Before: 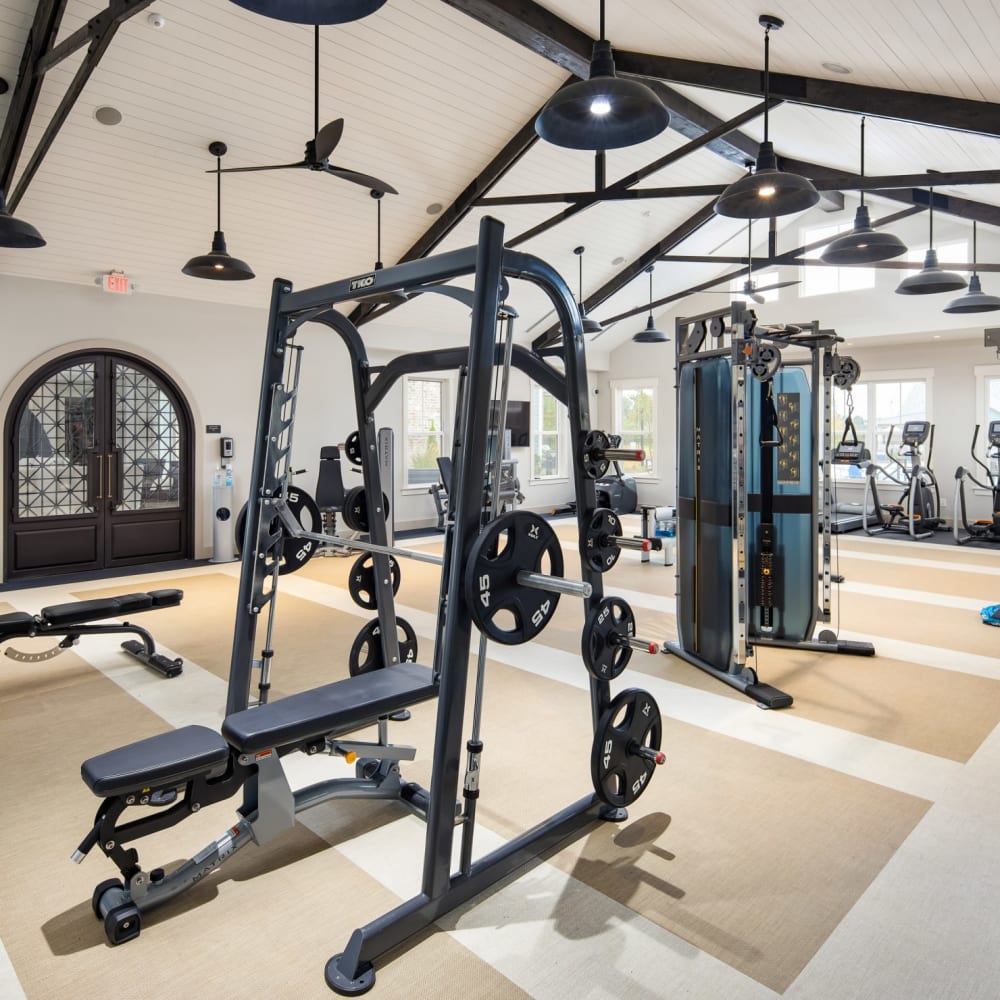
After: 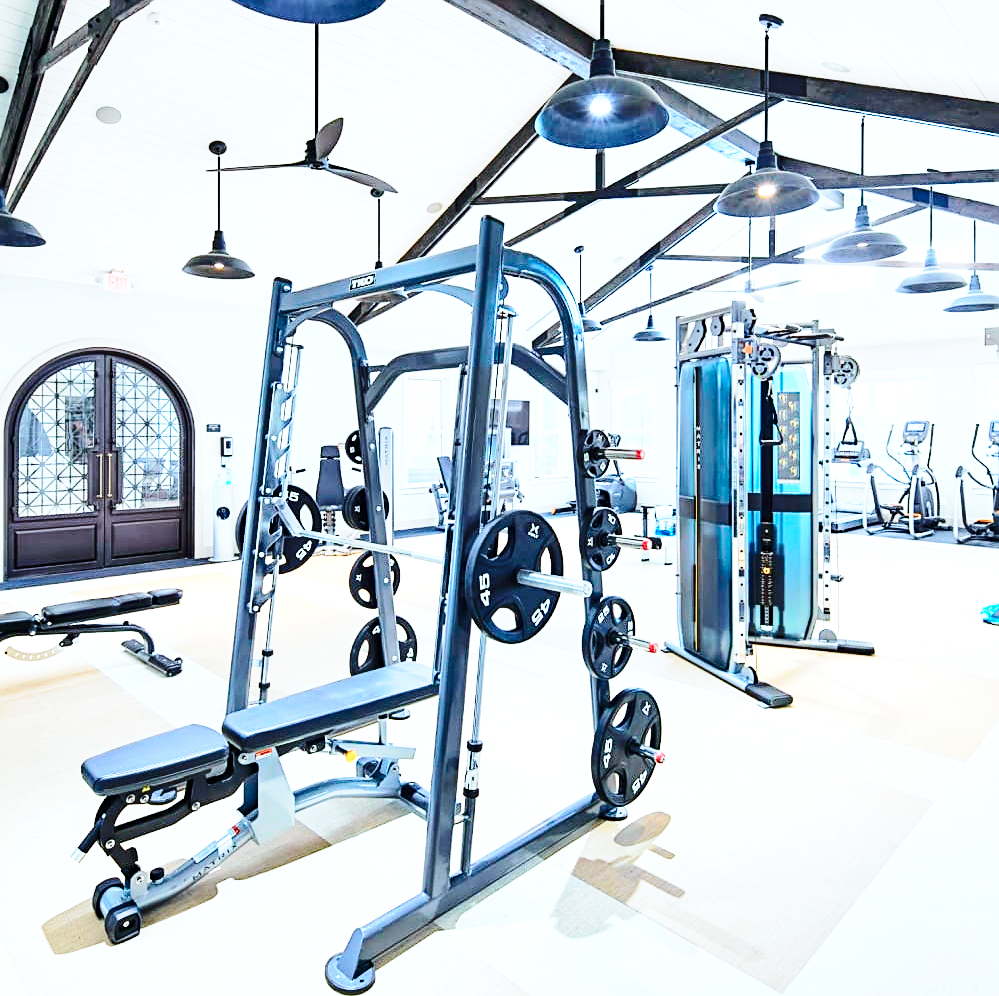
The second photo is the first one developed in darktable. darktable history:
exposure: black level correction 0, exposure 1.105 EV, compensate exposure bias true, compensate highlight preservation false
color balance rgb: shadows lift › chroma 0.725%, shadows lift › hue 114.33°, highlights gain › luminance 6.187%, highlights gain › chroma 2.545%, highlights gain › hue 87.76°, perceptual saturation grading › global saturation 0.583%, global vibrance 20%
sharpen: on, module defaults
base curve: curves: ch0 [(0, 0) (0.028, 0.03) (0.121, 0.232) (0.46, 0.748) (0.859, 0.968) (1, 1)], preserve colors none
color calibration: illuminant custom, x 0.389, y 0.387, temperature 3800.4 K
tone curve: curves: ch0 [(0, 0) (0.051, 0.03) (0.096, 0.071) (0.251, 0.234) (0.461, 0.515) (0.605, 0.692) (0.761, 0.824) (0.881, 0.907) (1, 0.984)]; ch1 [(0, 0) (0.1, 0.038) (0.318, 0.243) (0.399, 0.351) (0.478, 0.469) (0.499, 0.499) (0.534, 0.541) (0.567, 0.592) (0.601, 0.629) (0.666, 0.7) (1, 1)]; ch2 [(0, 0) (0.453, 0.45) (0.479, 0.483) (0.504, 0.499) (0.52, 0.519) (0.541, 0.559) (0.601, 0.622) (0.824, 0.815) (1, 1)], color space Lab, independent channels, preserve colors none
crop: top 0.177%, bottom 0.188%
